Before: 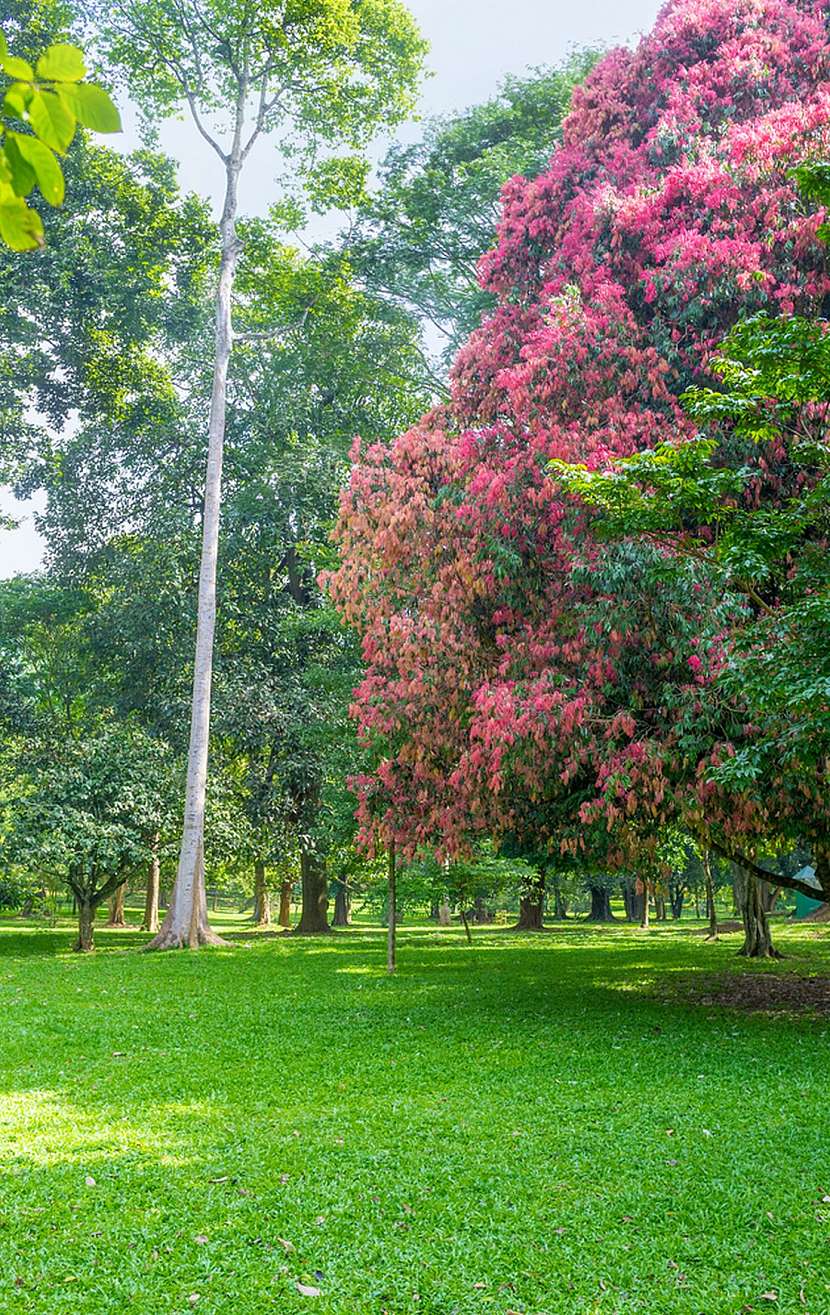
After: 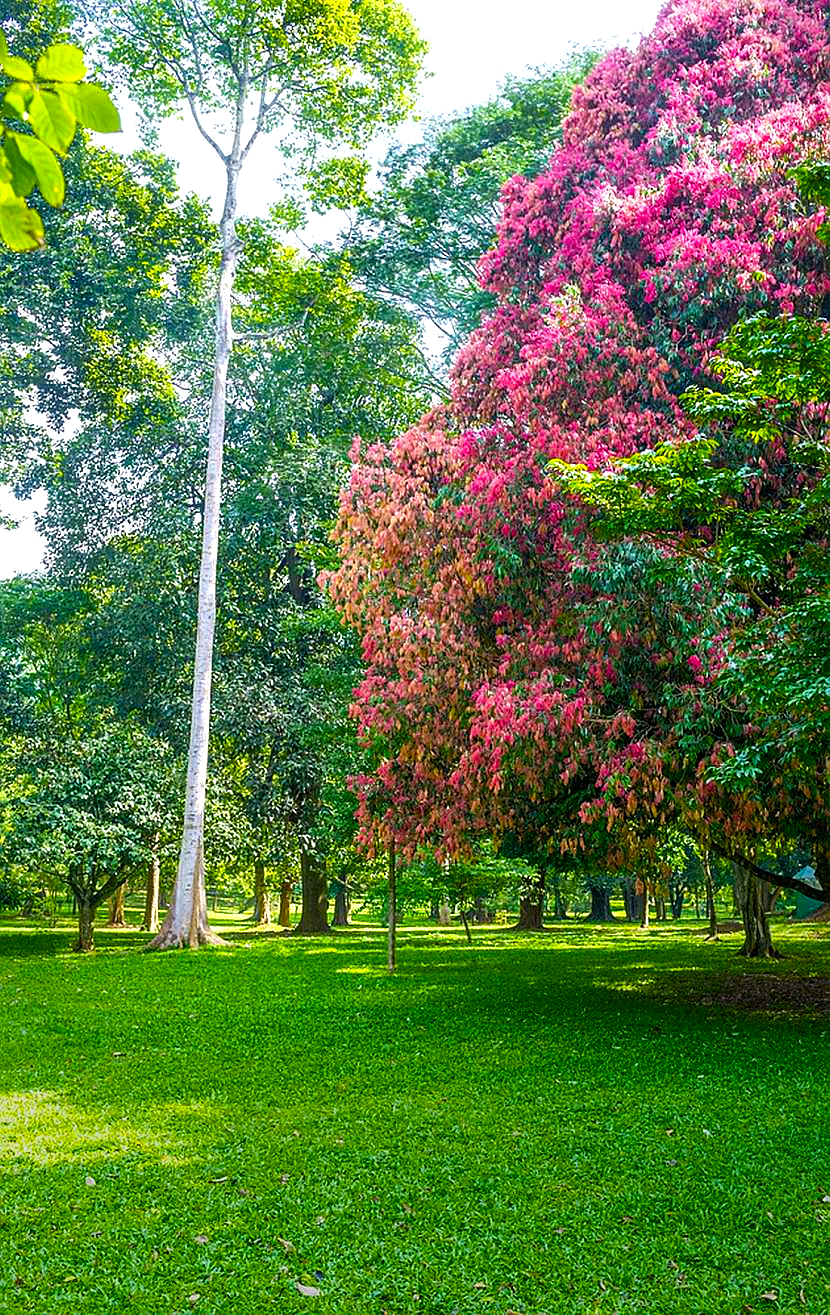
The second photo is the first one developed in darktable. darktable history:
vignetting: fall-off start 68.33%, fall-off radius 30%, saturation 0.042, center (-0.066, -0.311), width/height ratio 0.992, shape 0.85, dithering 8-bit output
color balance rgb: linear chroma grading › global chroma 16.62%, perceptual saturation grading › highlights -8.63%, perceptual saturation grading › mid-tones 18.66%, perceptual saturation grading › shadows 28.49%, perceptual brilliance grading › highlights 14.22%, perceptual brilliance grading › shadows -18.96%, global vibrance 27.71%
sharpen: radius 1.559, amount 0.373, threshold 1.271
